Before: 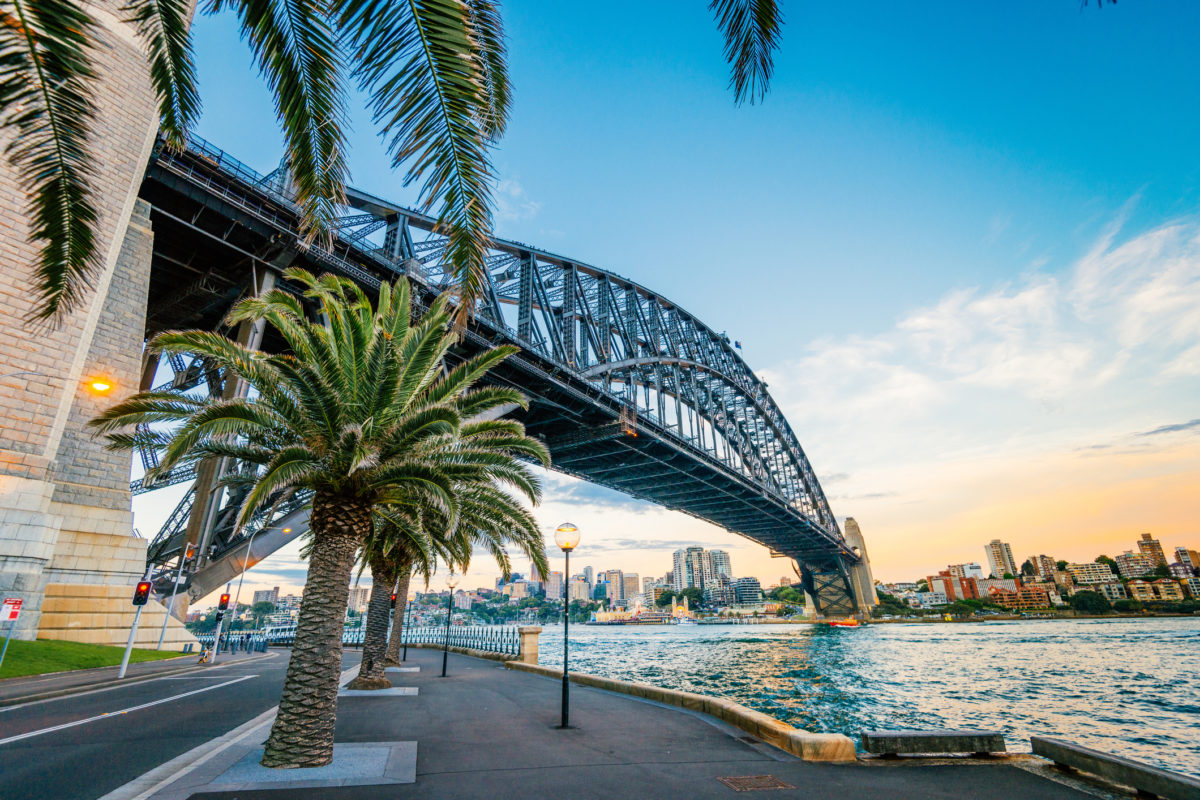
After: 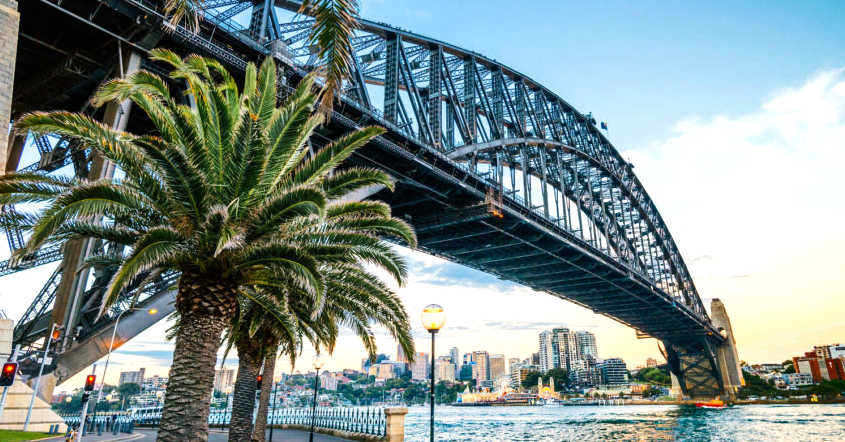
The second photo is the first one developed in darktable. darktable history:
shadows and highlights: low approximation 0.01, soften with gaussian
crop: left 11.173%, top 27.402%, right 18.327%, bottom 17.301%
tone equalizer: -8 EV -0.456 EV, -7 EV -0.374 EV, -6 EV -0.339 EV, -5 EV -0.245 EV, -3 EV 0.246 EV, -2 EV 0.361 EV, -1 EV 0.407 EV, +0 EV 0.406 EV, edges refinement/feathering 500, mask exposure compensation -1.57 EV, preserve details no
